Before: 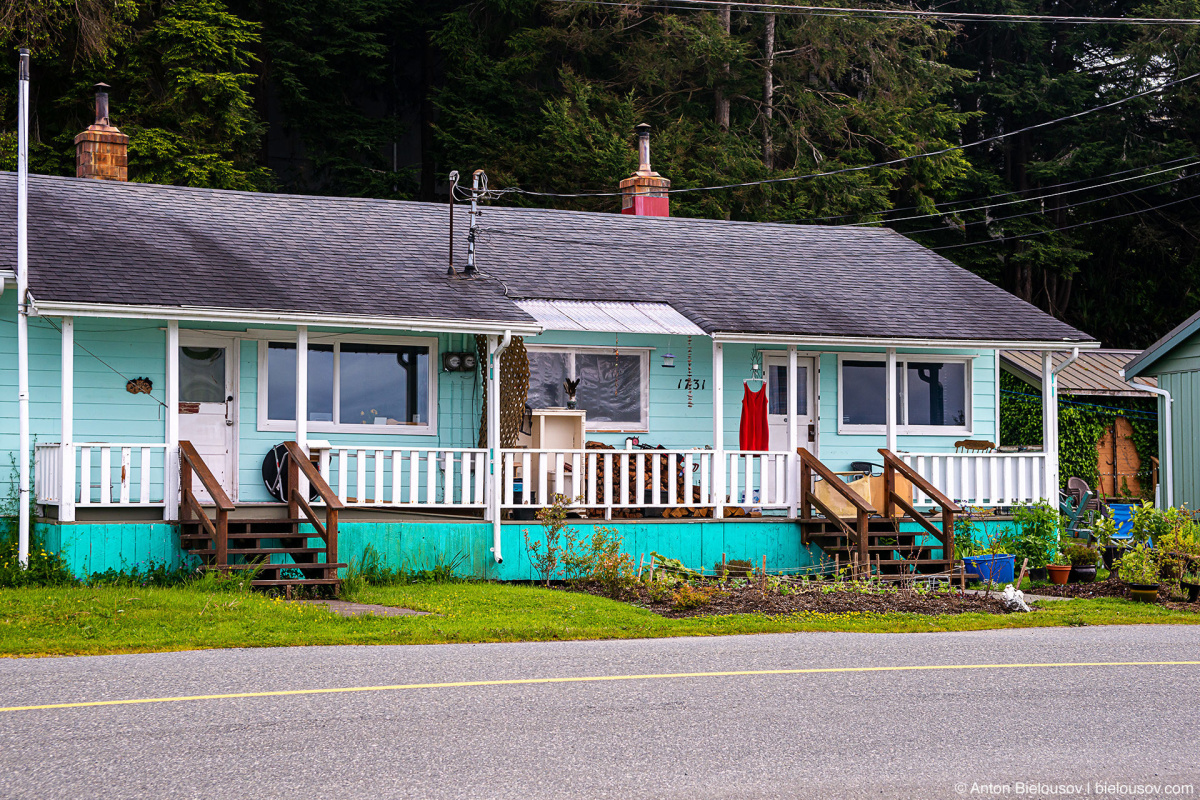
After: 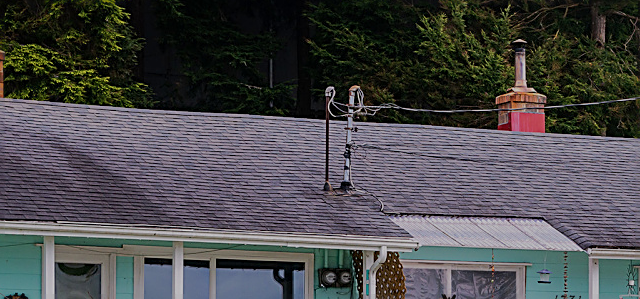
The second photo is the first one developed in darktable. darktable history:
tone equalizer: -8 EV -0.017 EV, -7 EV 0.02 EV, -6 EV -0.006 EV, -5 EV 0.008 EV, -4 EV -0.034 EV, -3 EV -0.228 EV, -2 EV -0.685 EV, -1 EV -0.993 EV, +0 EV -0.954 EV, edges refinement/feathering 500, mask exposure compensation -1.57 EV, preserve details no
sharpen: on, module defaults
crop: left 10.354%, top 10.602%, right 36.248%, bottom 51.915%
